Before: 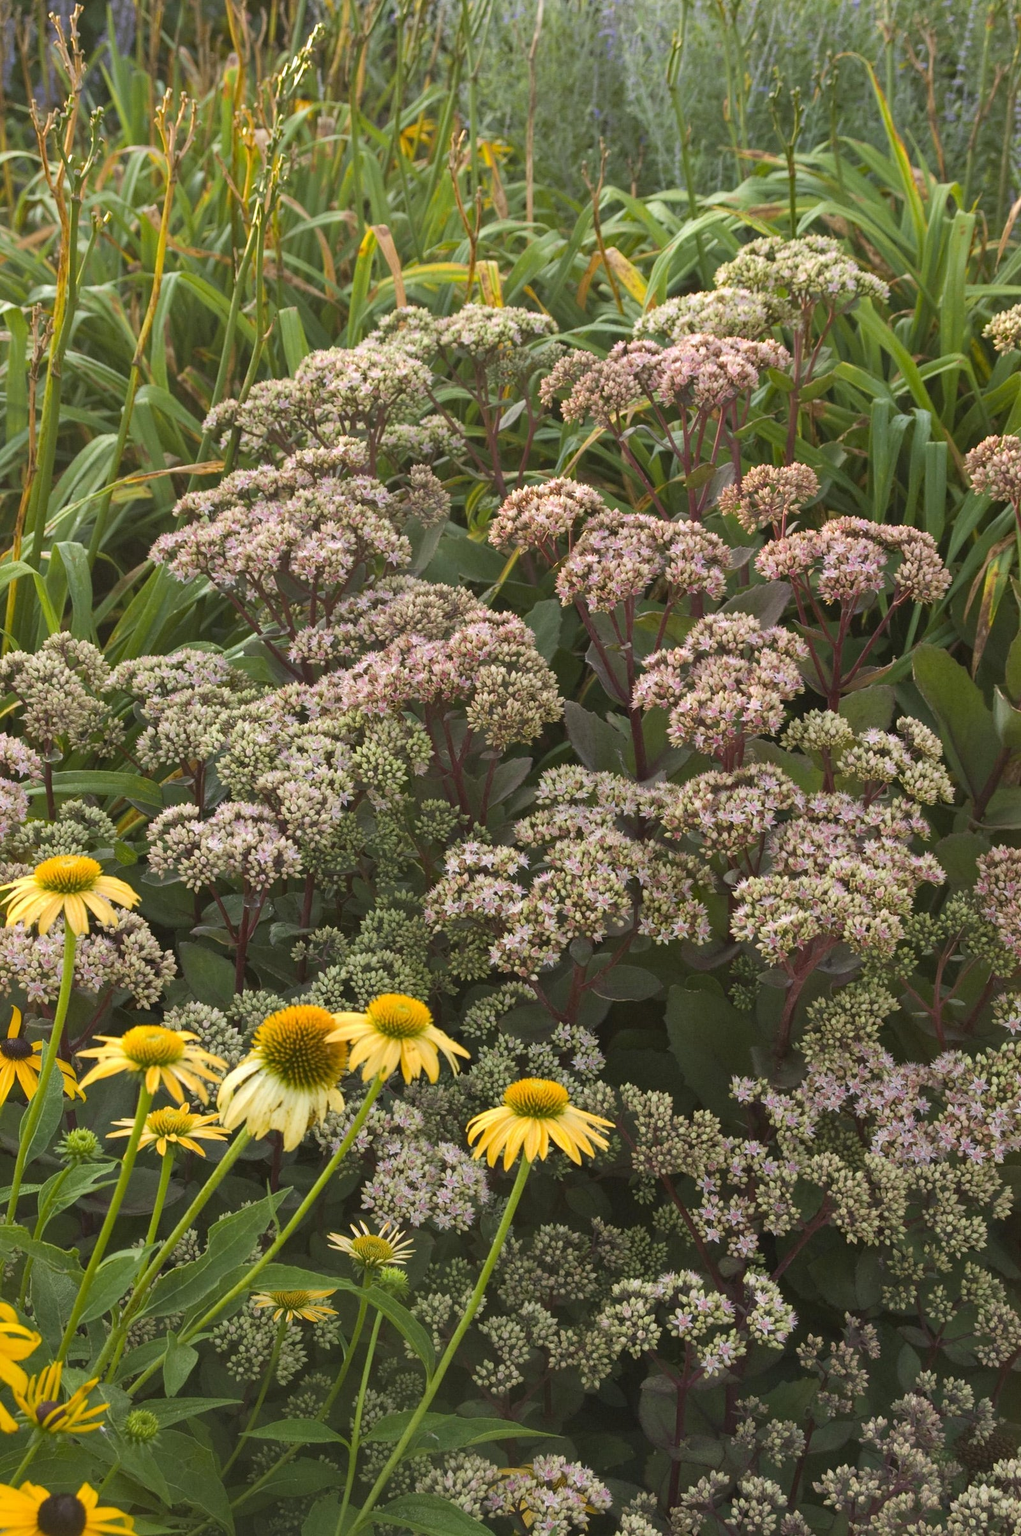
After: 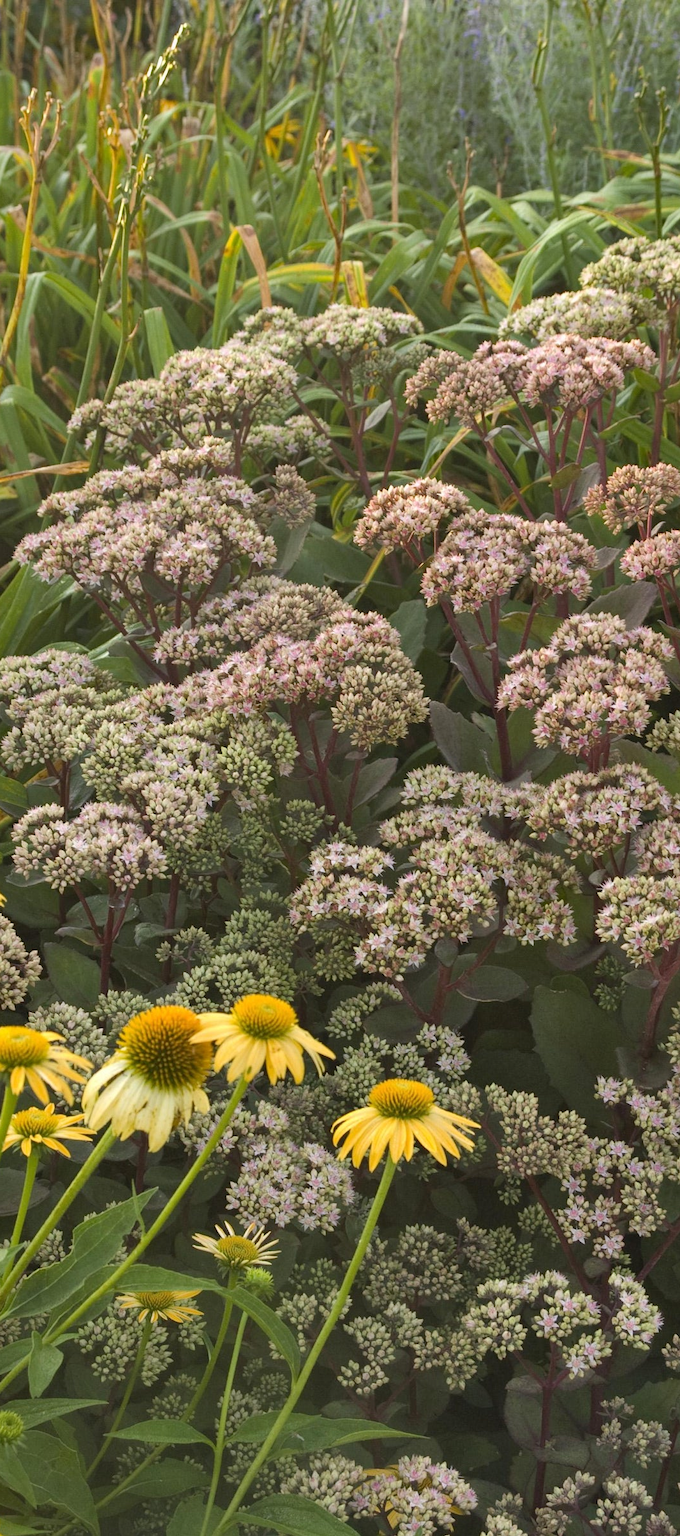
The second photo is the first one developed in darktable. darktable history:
shadows and highlights: radius 118.69, shadows 42.21, highlights -61.56, soften with gaussian
crop and rotate: left 13.342%, right 19.991%
